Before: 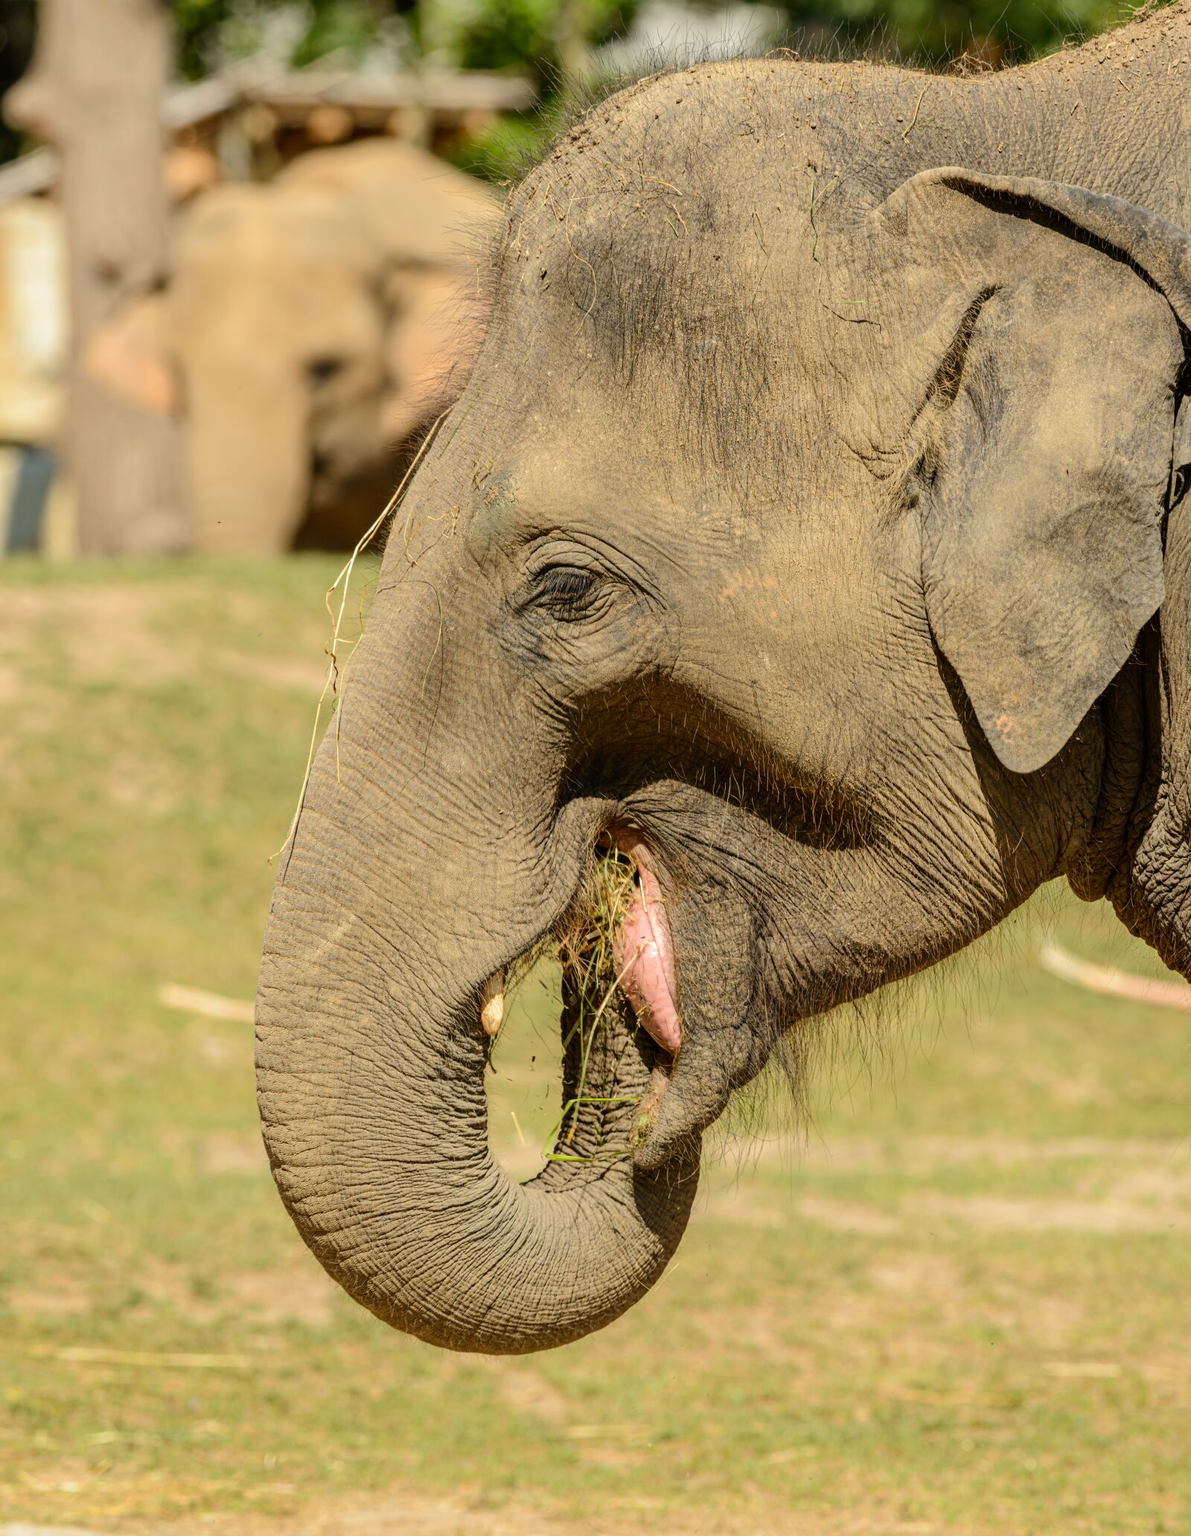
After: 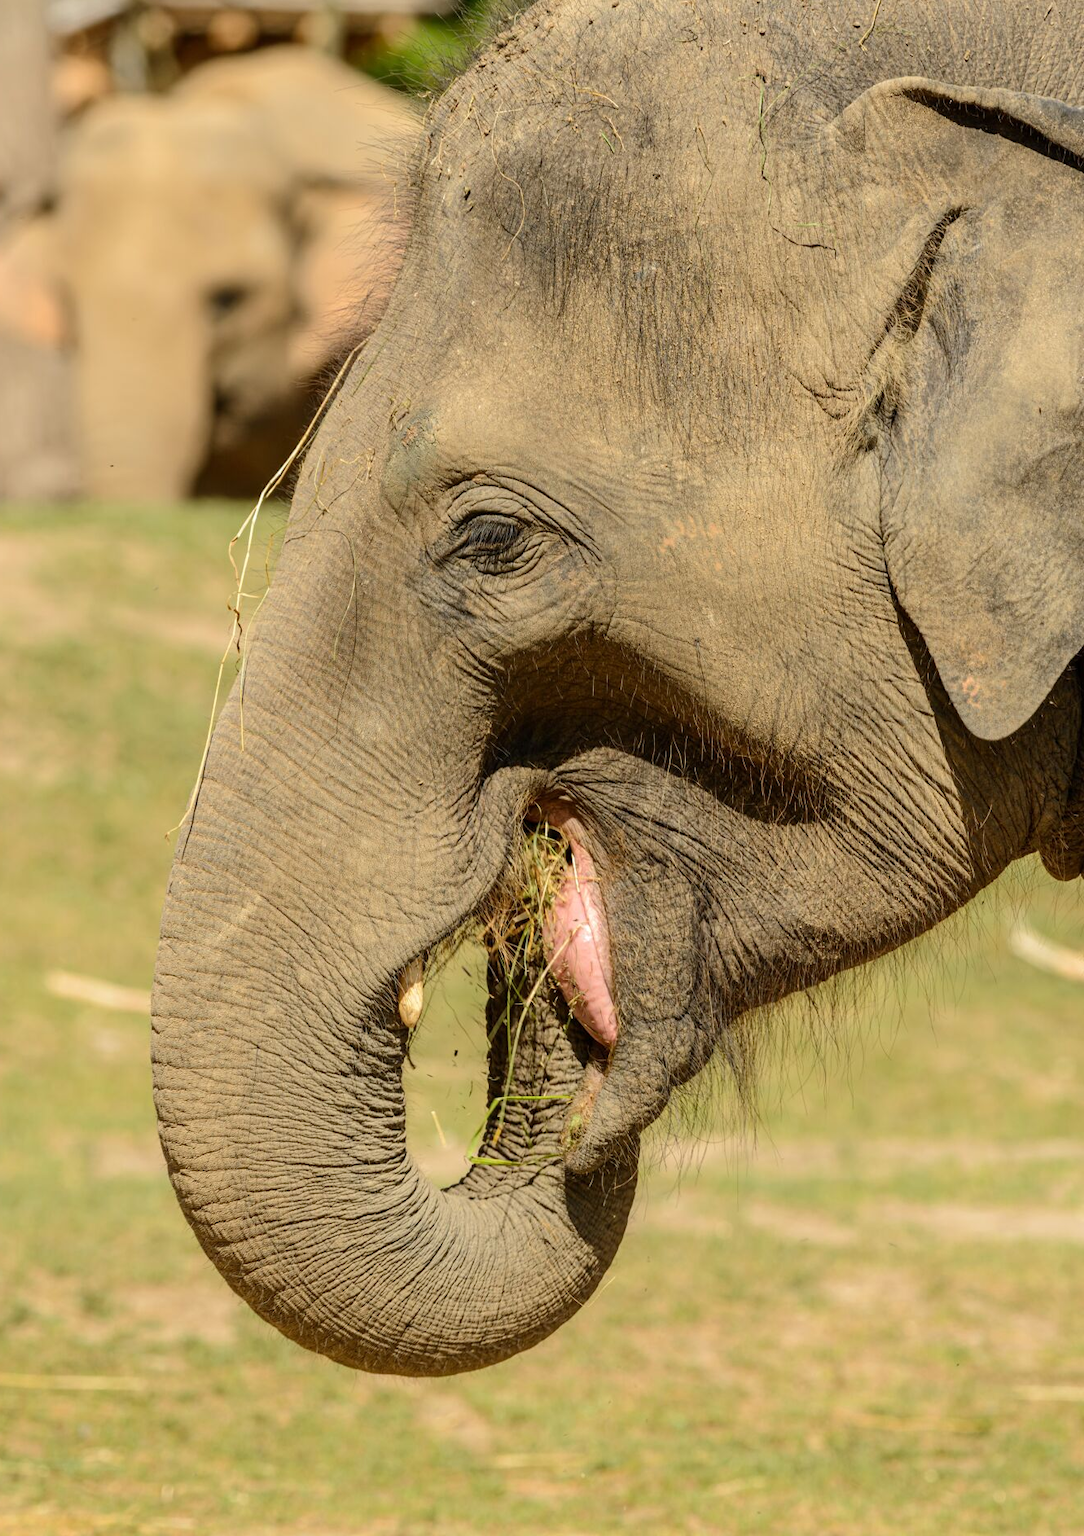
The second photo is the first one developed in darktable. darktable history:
crop: left 9.815%, top 6.329%, right 6.928%, bottom 2.248%
